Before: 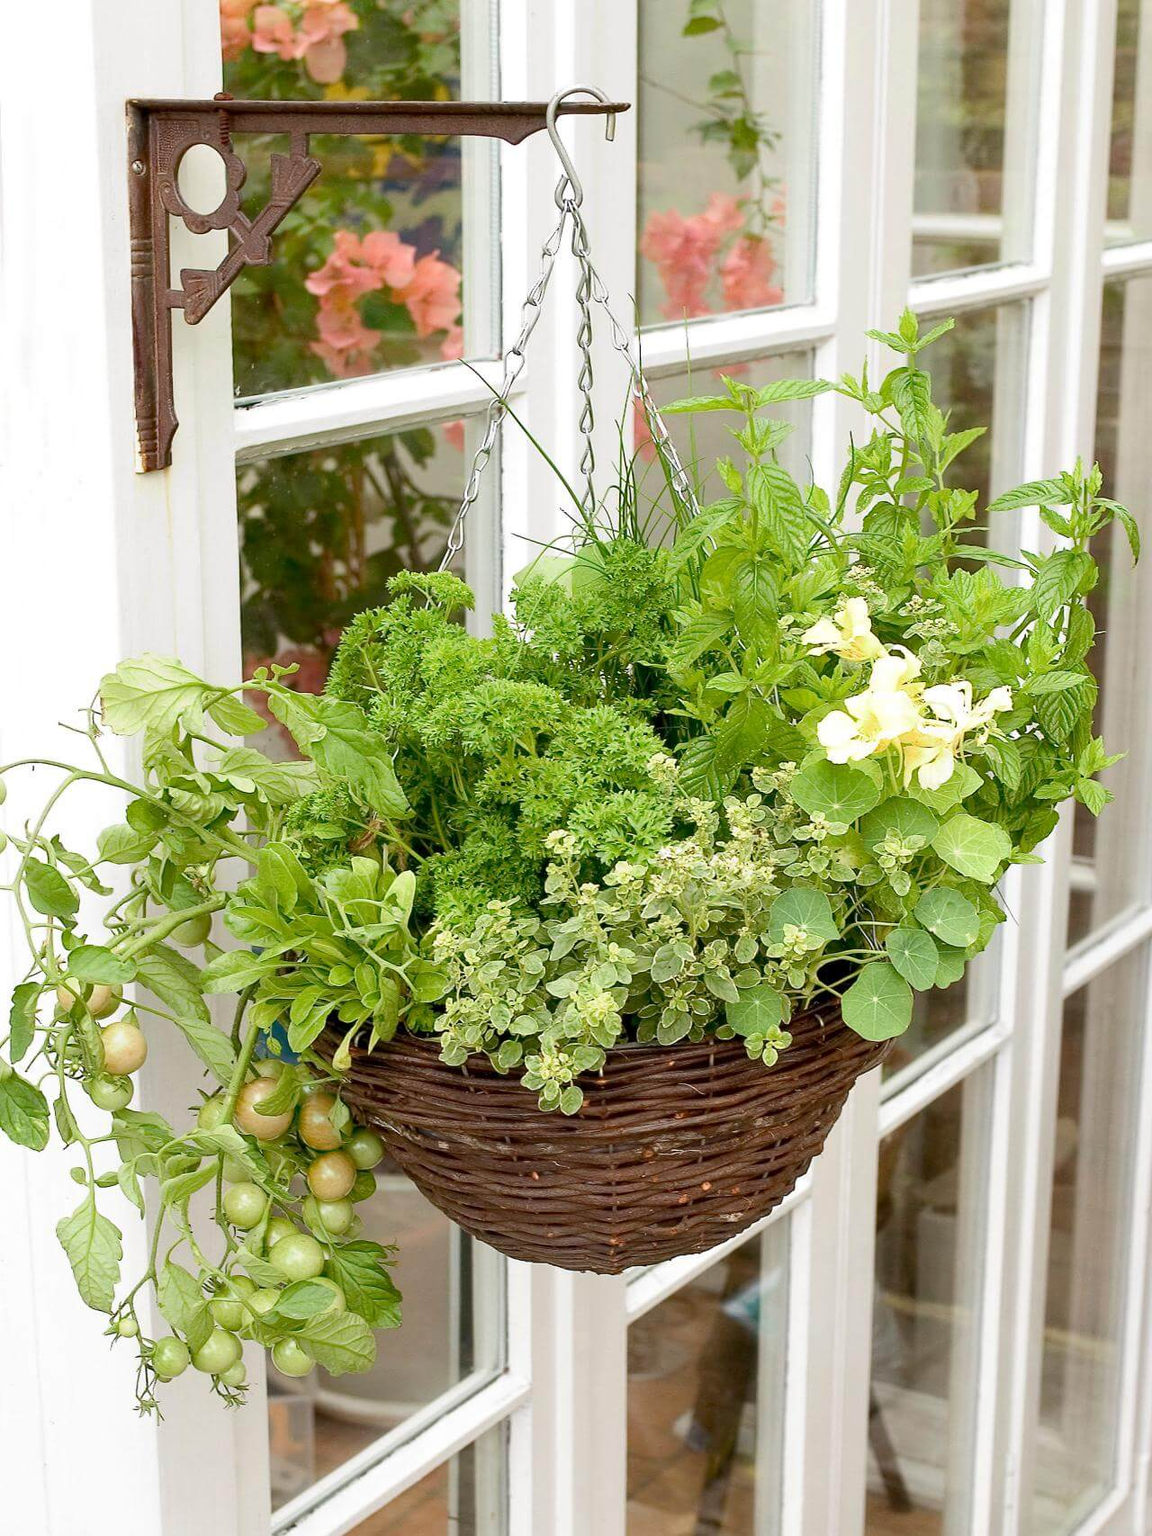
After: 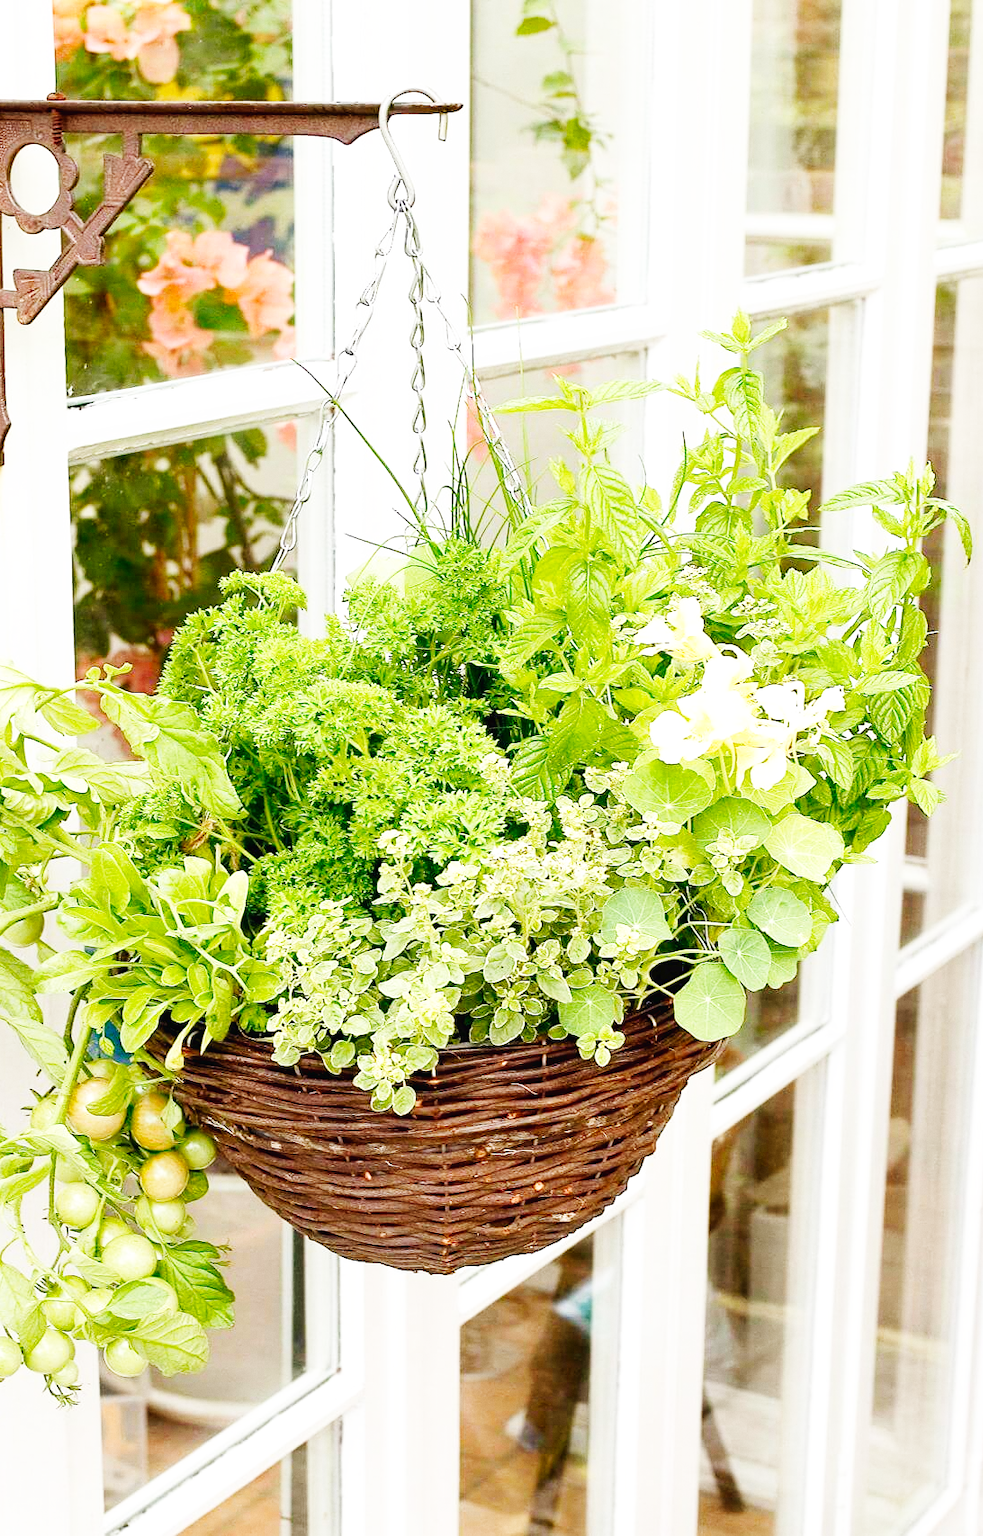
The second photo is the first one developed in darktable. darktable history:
base curve: curves: ch0 [(0, 0.003) (0.001, 0.002) (0.006, 0.004) (0.02, 0.022) (0.048, 0.086) (0.094, 0.234) (0.162, 0.431) (0.258, 0.629) (0.385, 0.8) (0.548, 0.918) (0.751, 0.988) (1, 1)], preserve colors none
crop and rotate: left 14.584%
grain: coarseness 0.09 ISO, strength 10%
